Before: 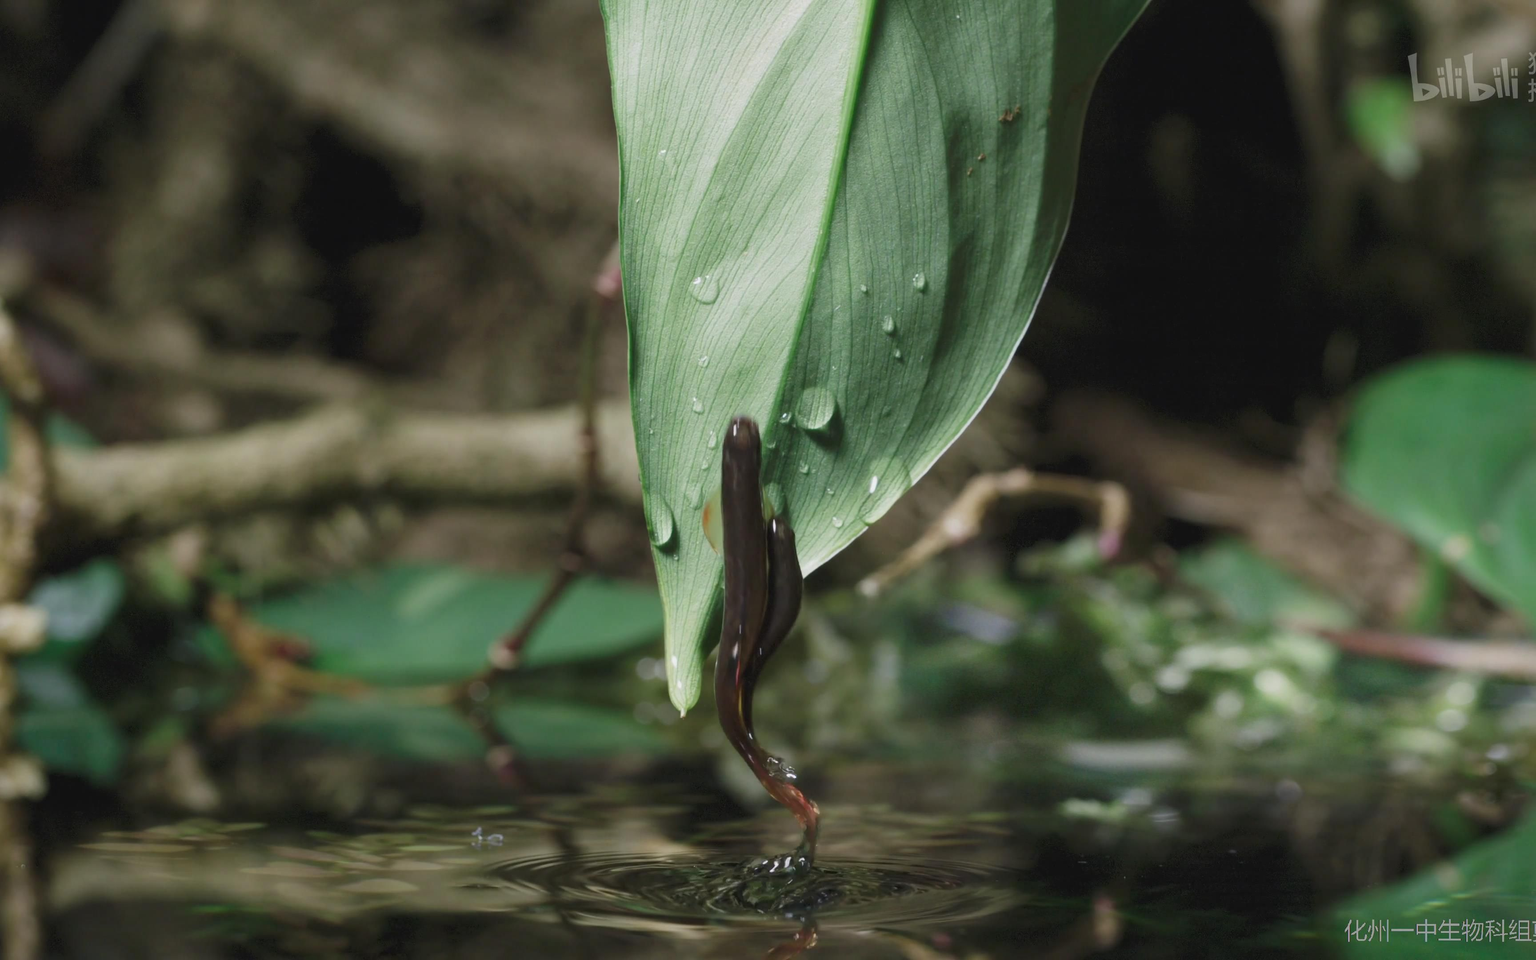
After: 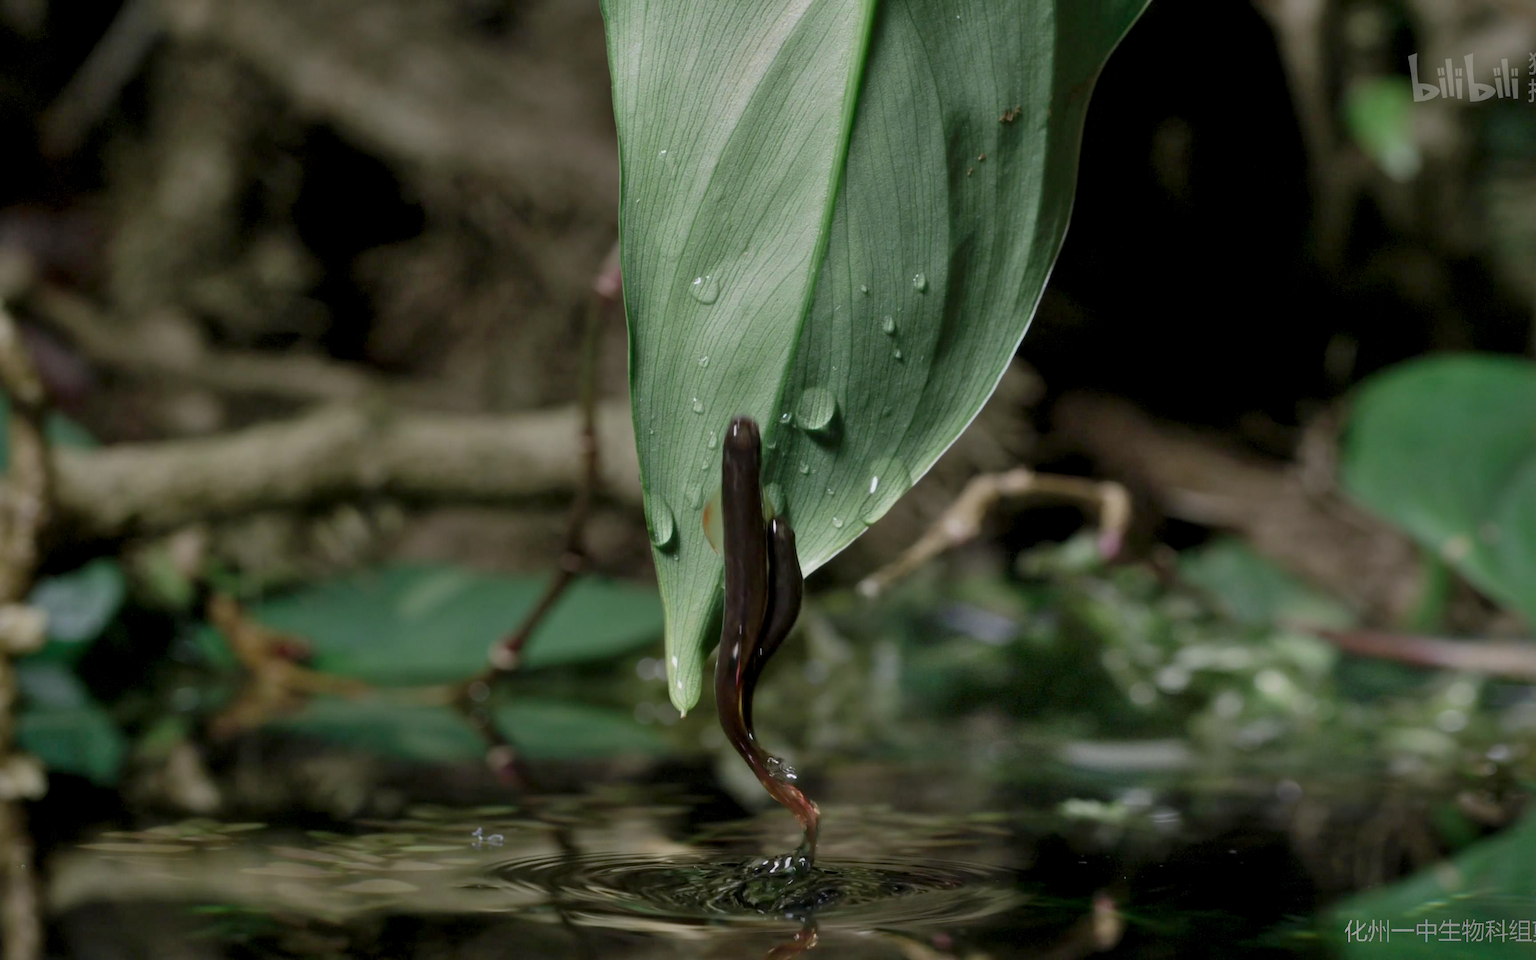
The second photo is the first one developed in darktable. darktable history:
shadows and highlights: shadows 40.13, highlights -55.22, shadows color adjustment 99.17%, highlights color adjustment 0.74%, low approximation 0.01, soften with gaussian
base curve: curves: ch0 [(0, 0) (0.595, 0.418) (1, 1)], preserve colors none
exposure: black level correction 0.01, exposure 0.01 EV, compensate highlight preservation false
